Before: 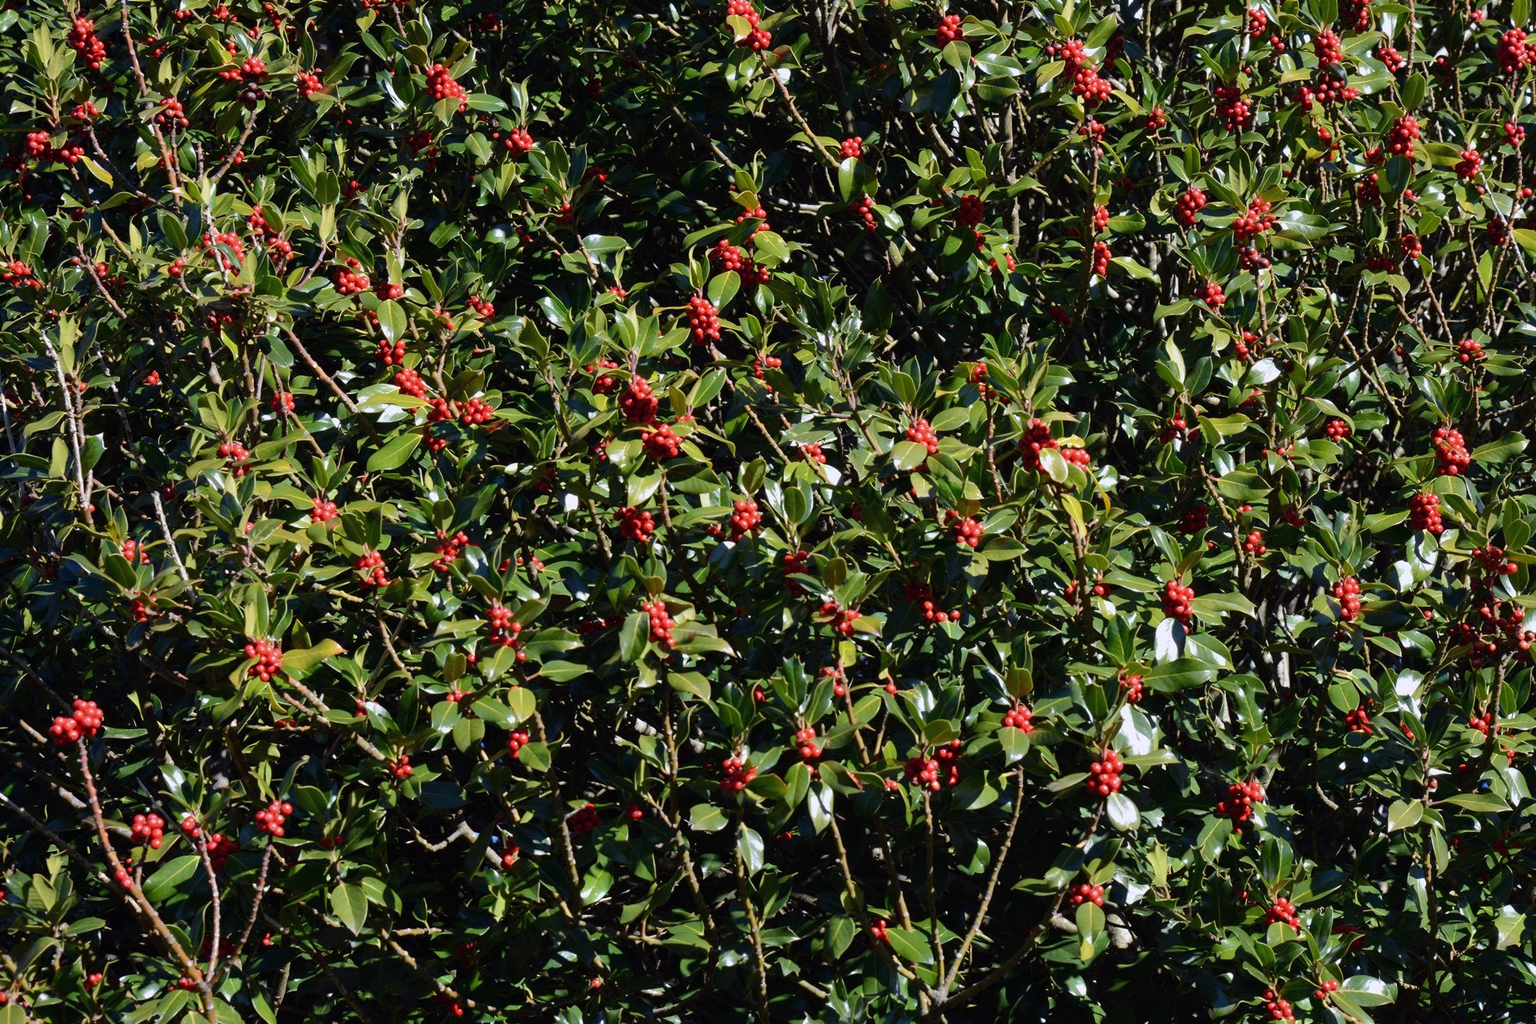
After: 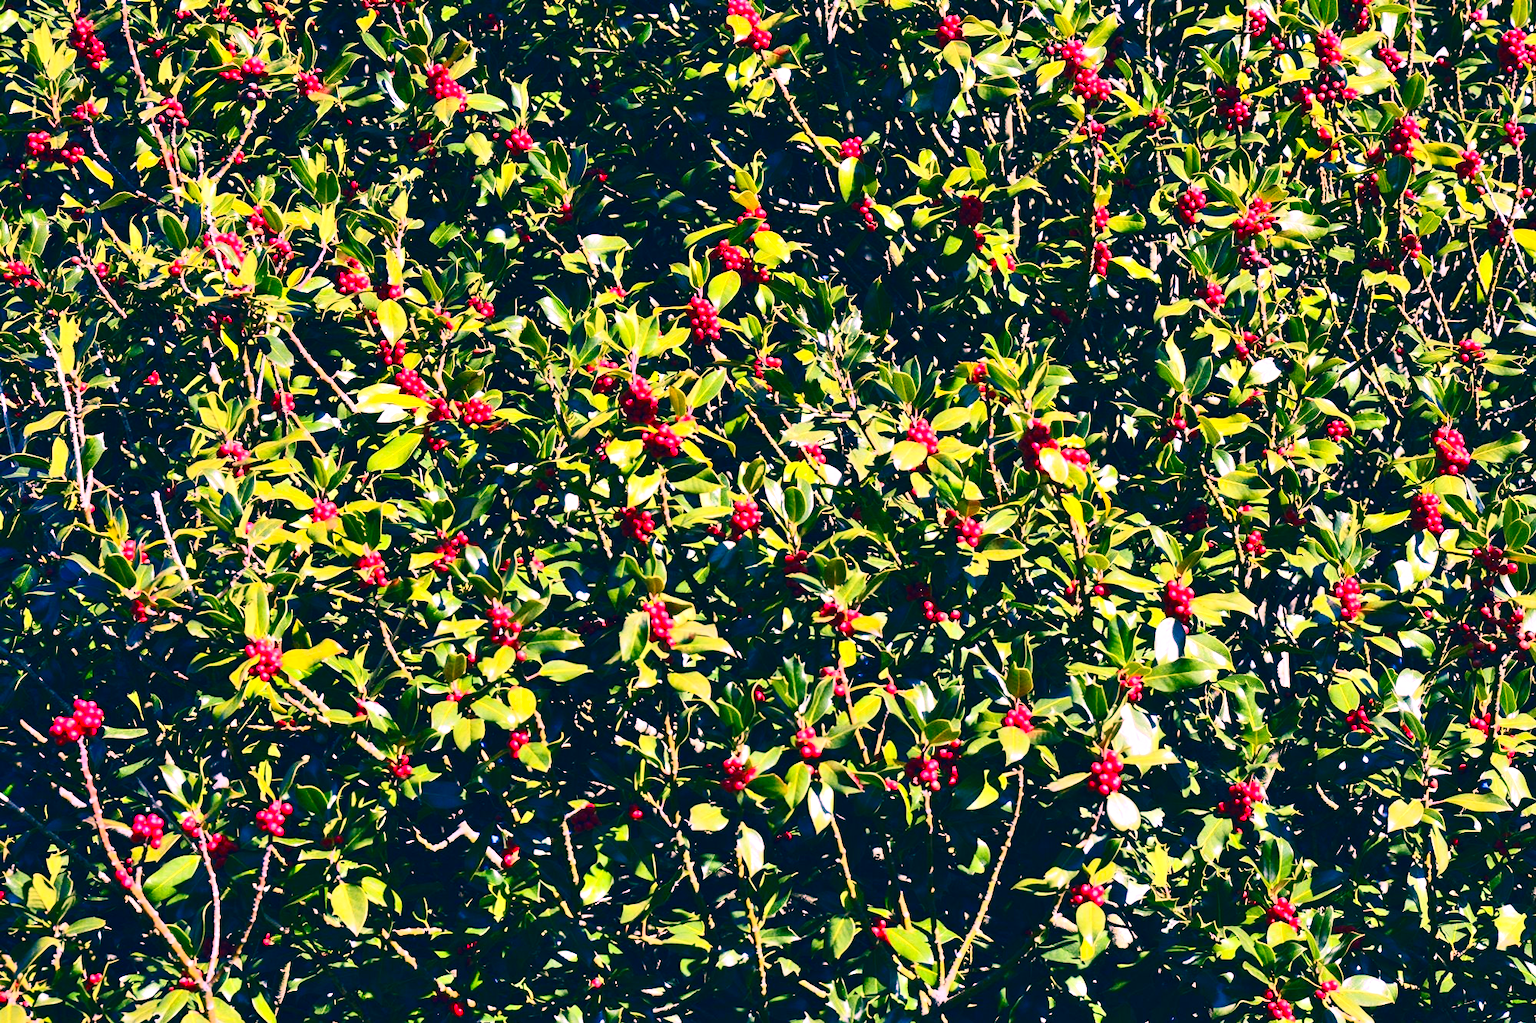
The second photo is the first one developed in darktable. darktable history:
exposure: black level correction 0, exposure 1 EV, compensate exposure bias true, compensate highlight preservation false
color correction: highlights a* 17.03, highlights b* 0.205, shadows a* -15.38, shadows b* -14.56, saturation 1.5
contrast brightness saturation: contrast 0.39, brightness 0.1
shadows and highlights: soften with gaussian
